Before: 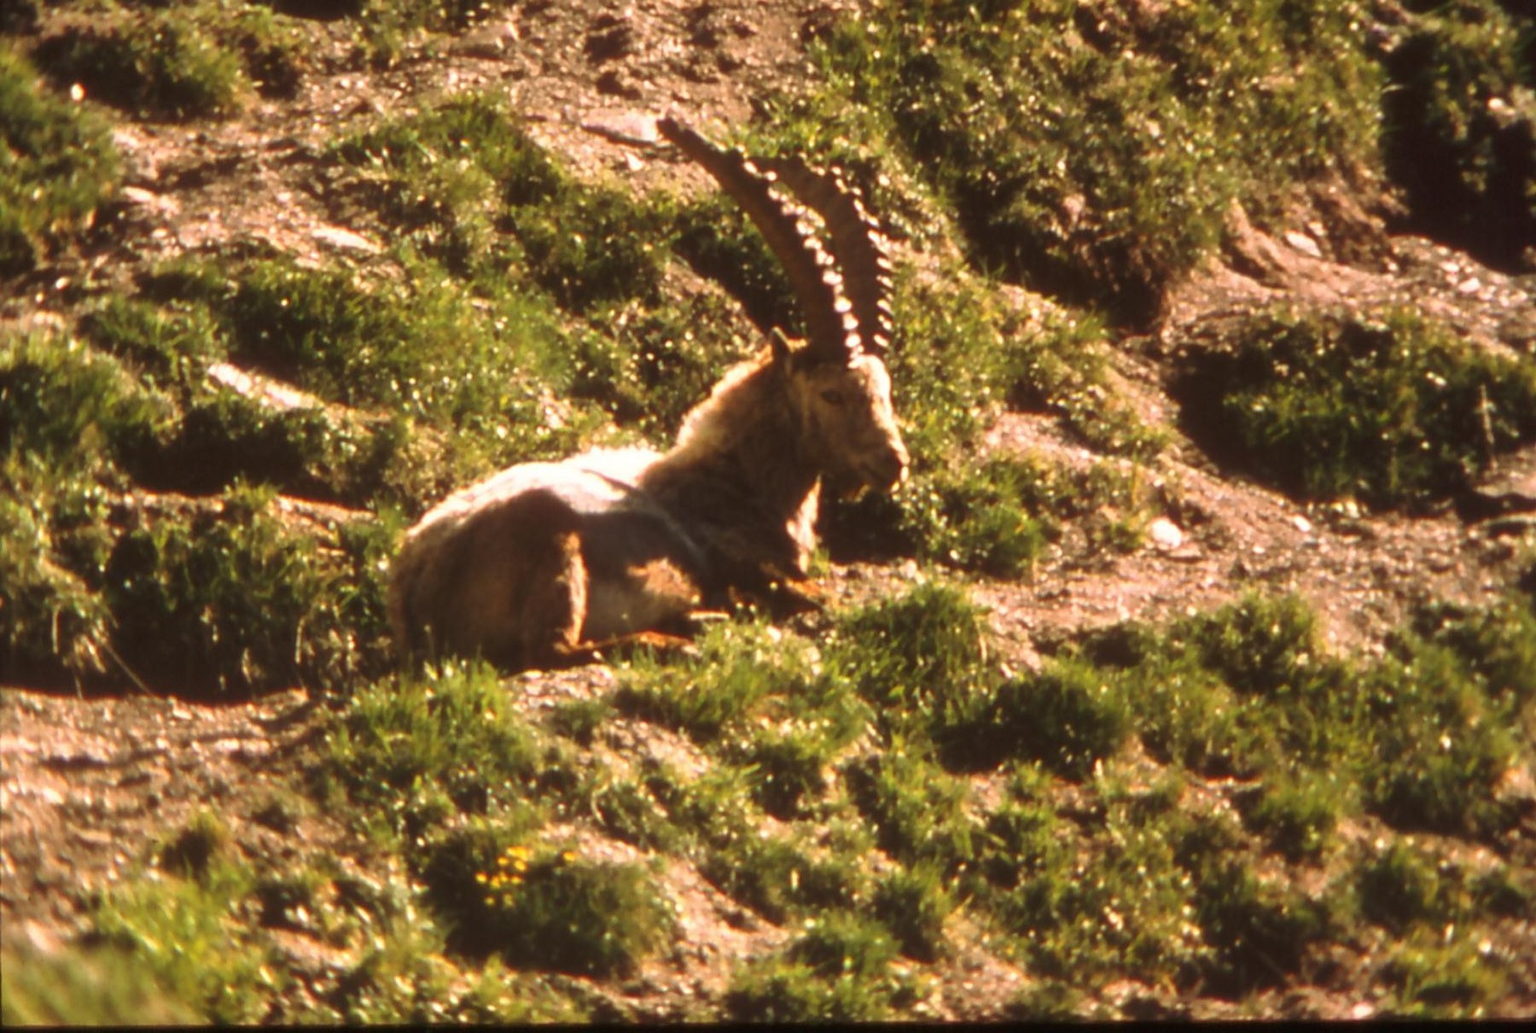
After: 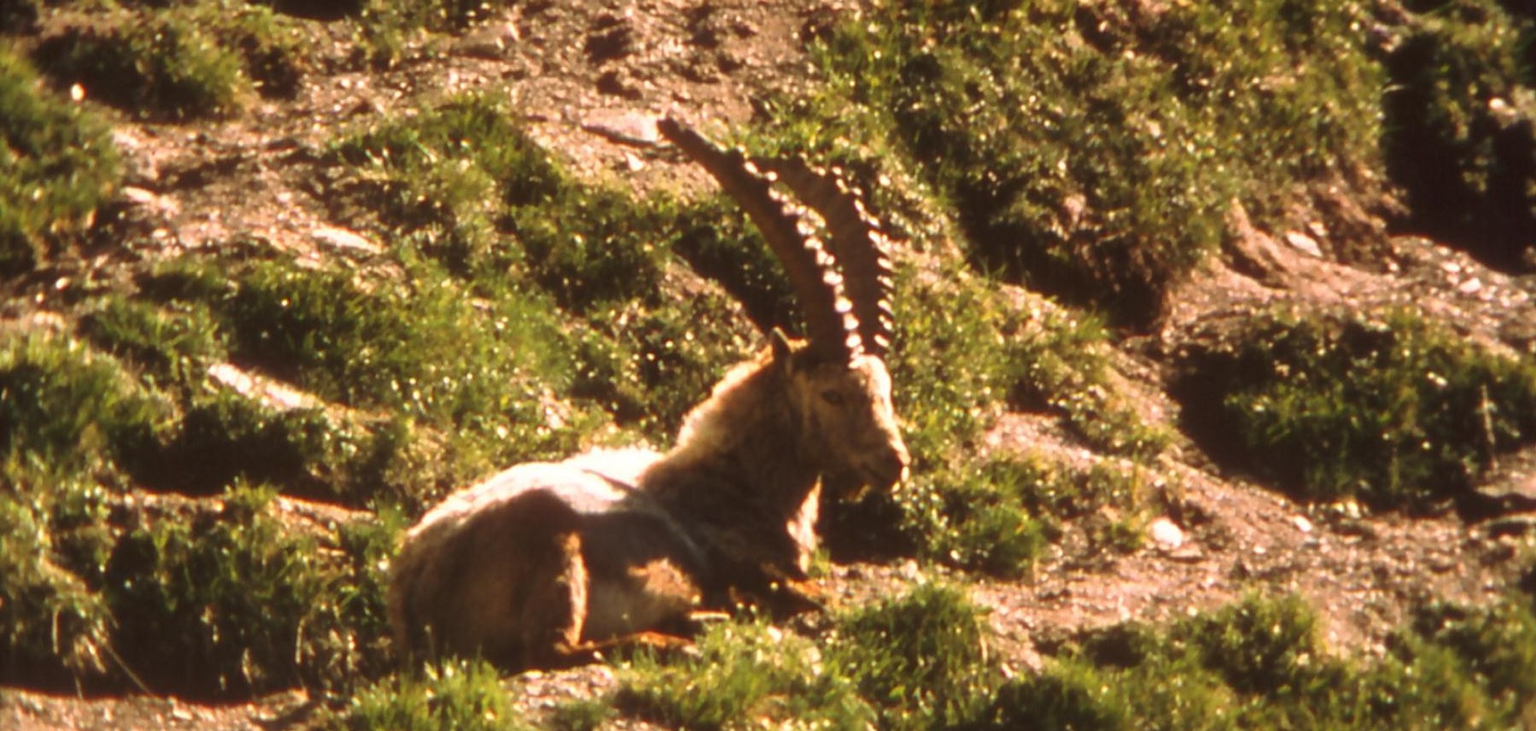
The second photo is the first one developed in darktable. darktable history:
exposure: compensate exposure bias true, compensate highlight preservation false
crop: right 0%, bottom 29.131%
